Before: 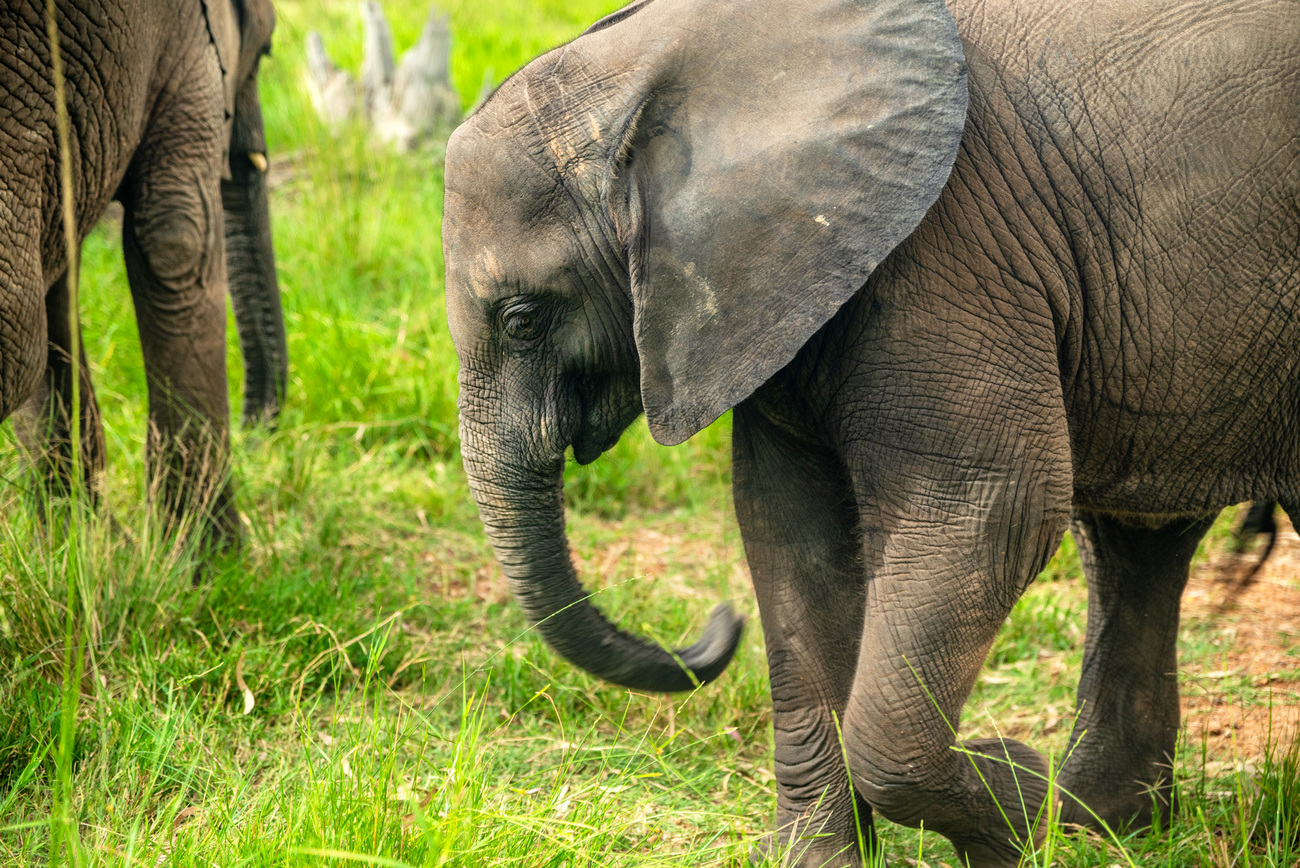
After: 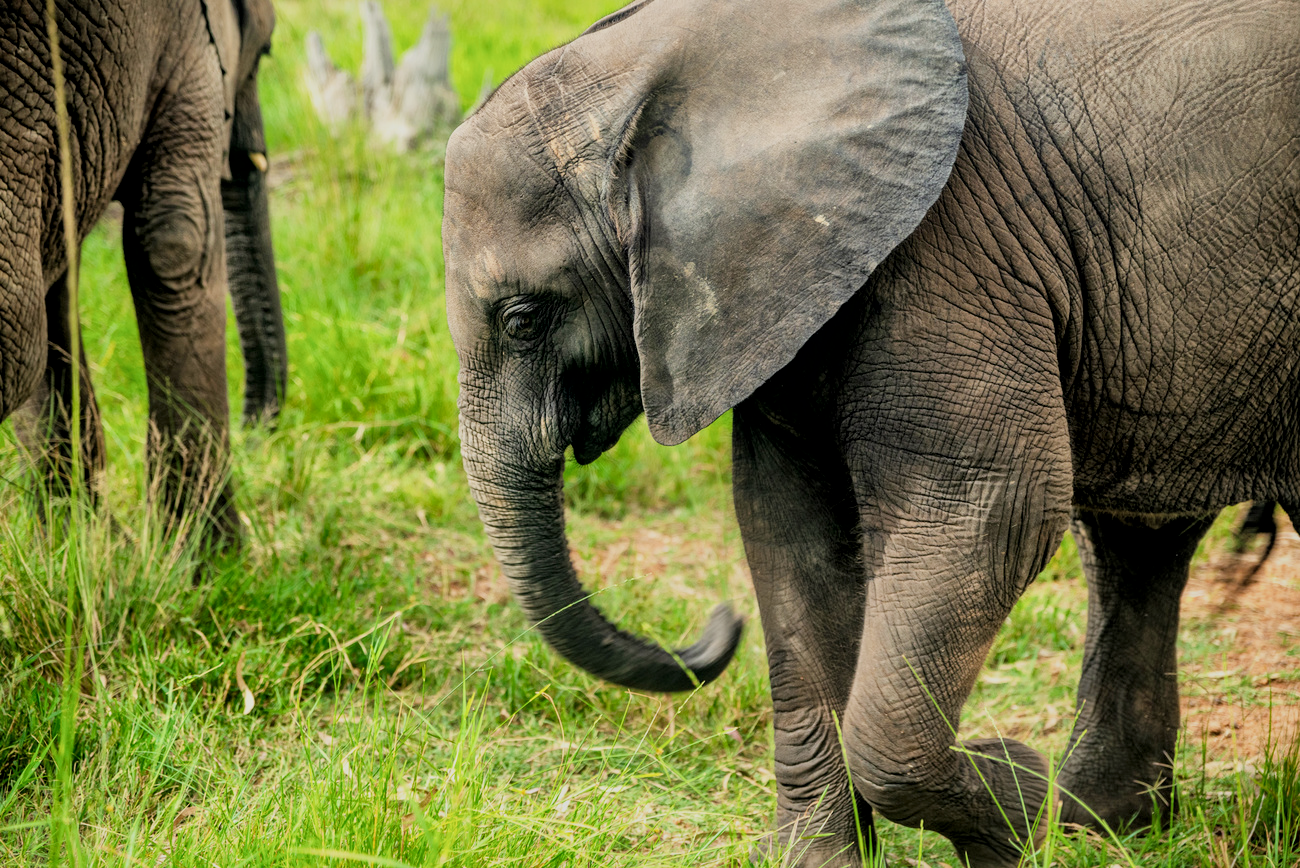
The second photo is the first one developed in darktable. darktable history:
filmic rgb: black relative exposure -7.65 EV, white relative exposure 4.56 EV, hardness 3.61
exposure: compensate highlight preservation false
local contrast: mode bilateral grid, contrast 19, coarseness 50, detail 141%, midtone range 0.2
